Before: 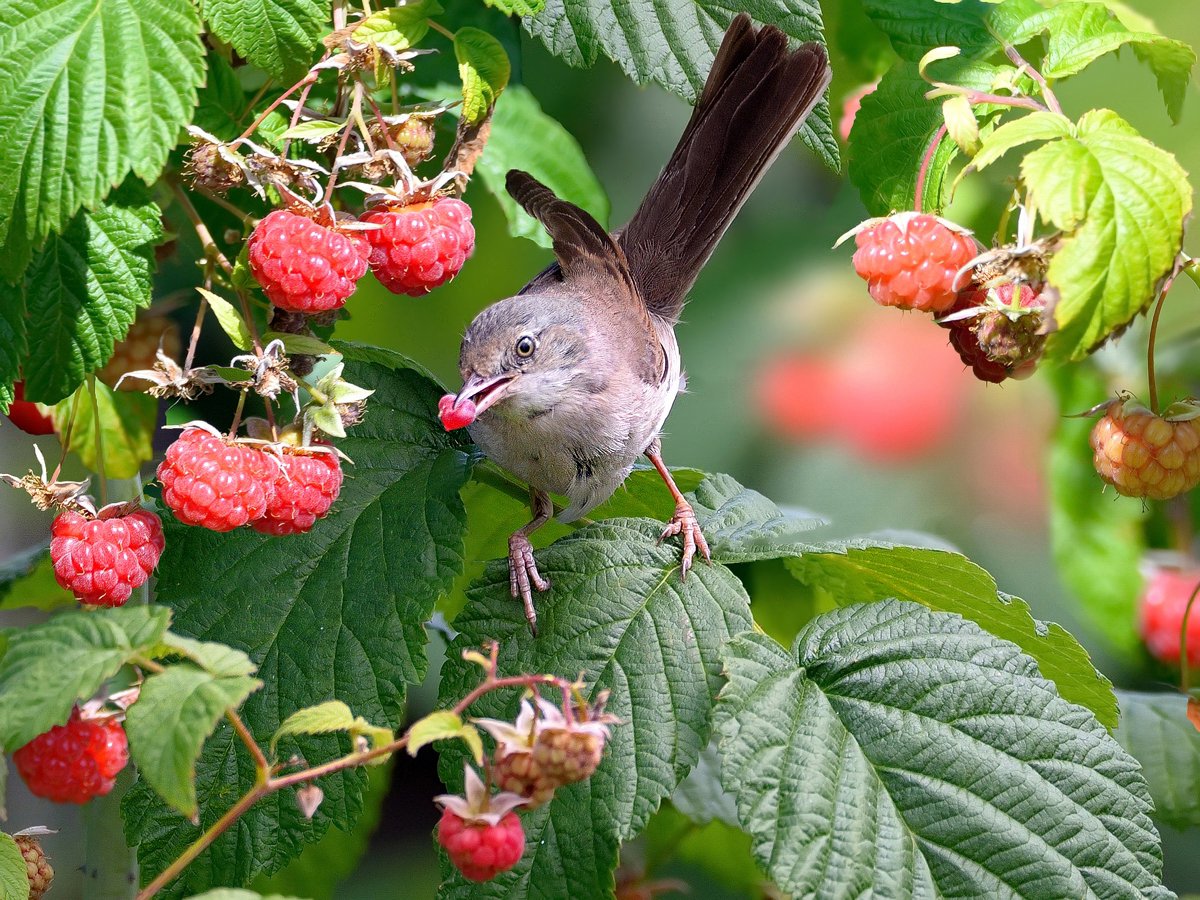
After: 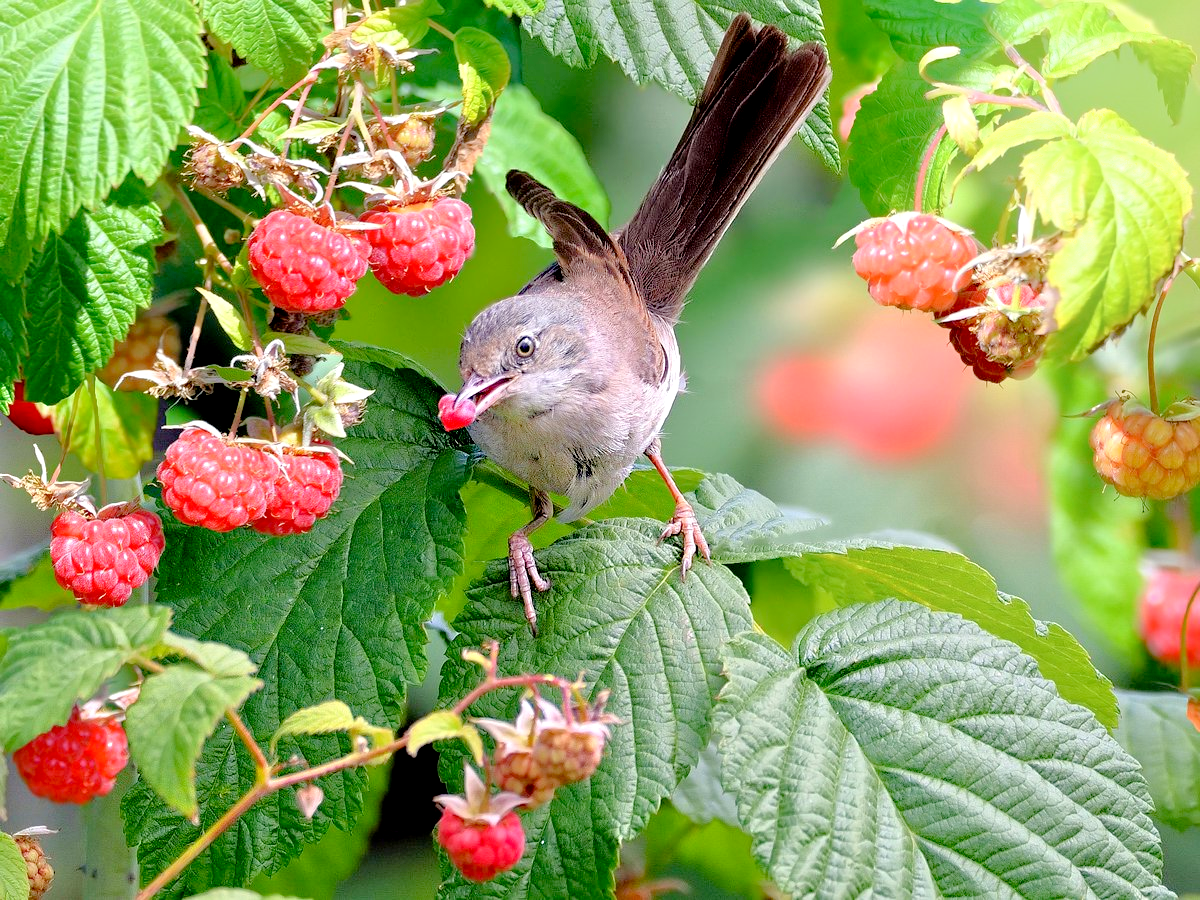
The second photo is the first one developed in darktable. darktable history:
shadows and highlights: shadows -40.15, highlights 62.88, soften with gaussian
exposure: black level correction 0.007, exposure 0.093 EV, compensate highlight preservation false
tone equalizer: -7 EV 0.15 EV, -6 EV 0.6 EV, -5 EV 1.15 EV, -4 EV 1.33 EV, -3 EV 1.15 EV, -2 EV 0.6 EV, -1 EV 0.15 EV, mask exposure compensation -0.5 EV
